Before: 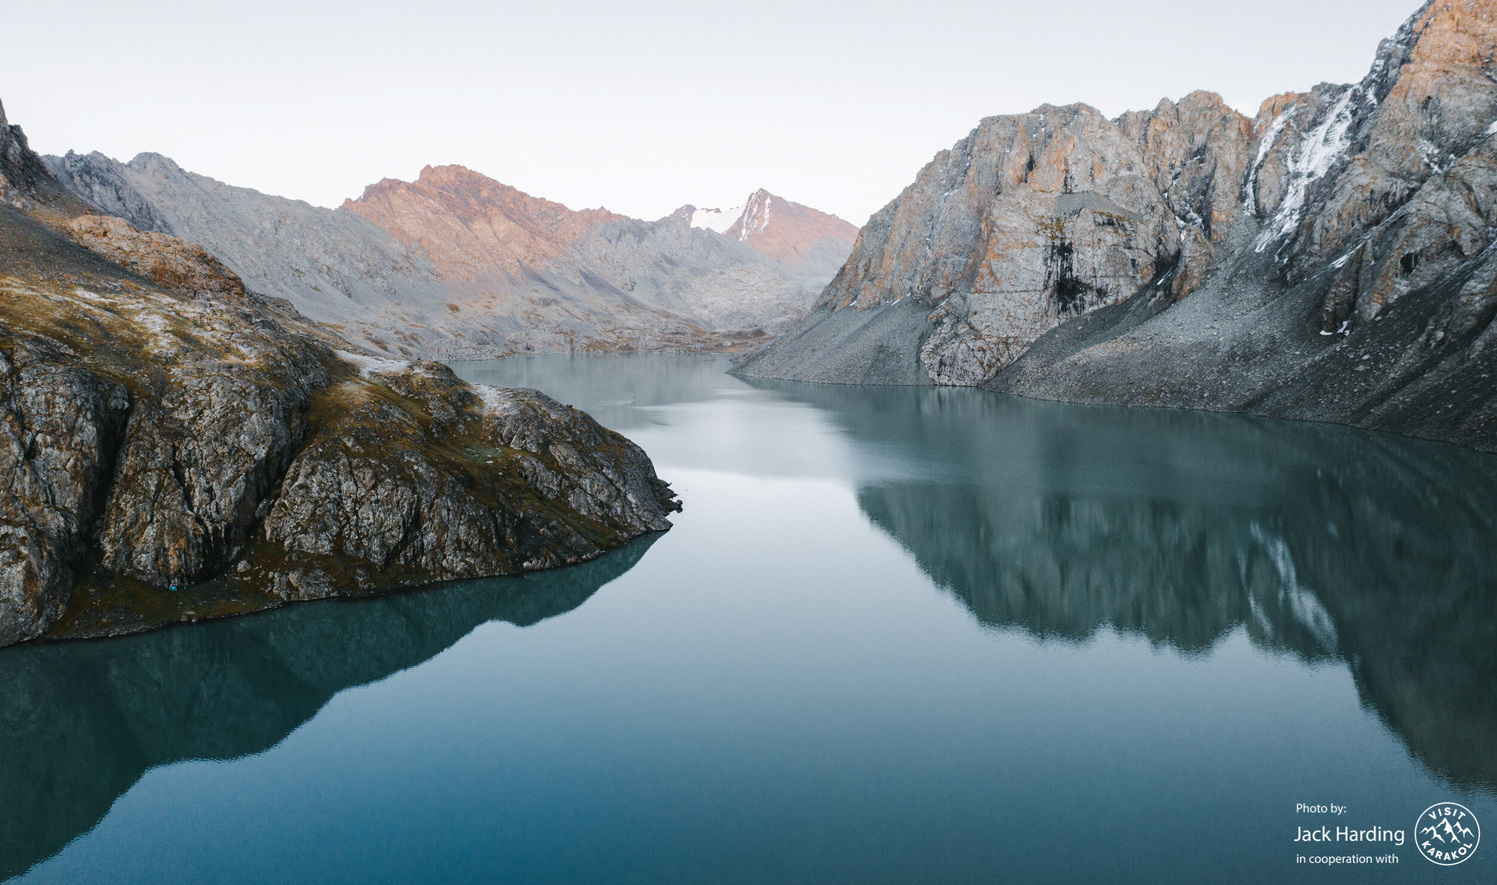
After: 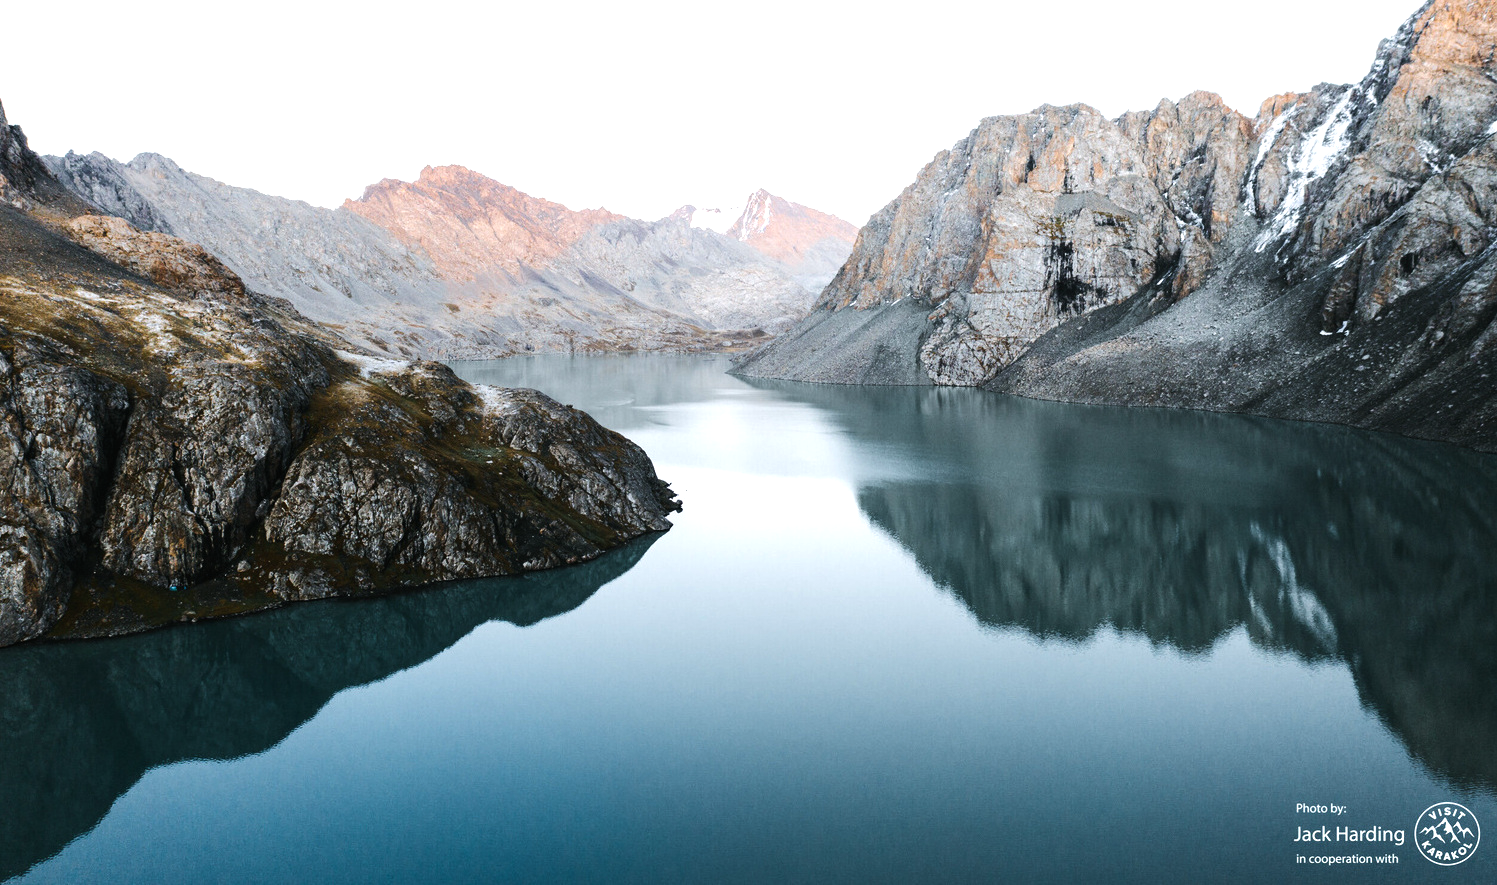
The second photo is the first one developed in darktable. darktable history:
tone equalizer: -8 EV -0.771 EV, -7 EV -0.729 EV, -6 EV -0.588 EV, -5 EV -0.399 EV, -3 EV 0.398 EV, -2 EV 0.6 EV, -1 EV 0.683 EV, +0 EV 0.767 EV, edges refinement/feathering 500, mask exposure compensation -1.57 EV, preserve details no
